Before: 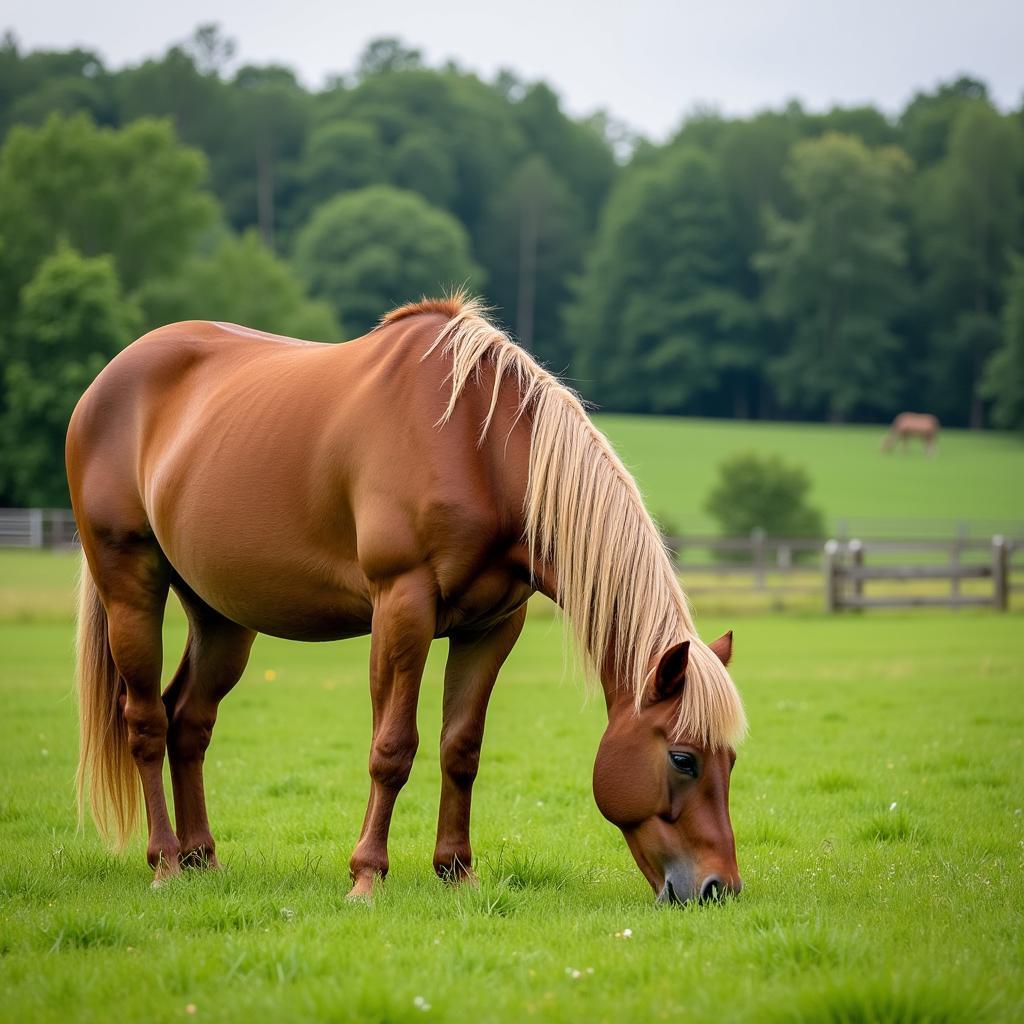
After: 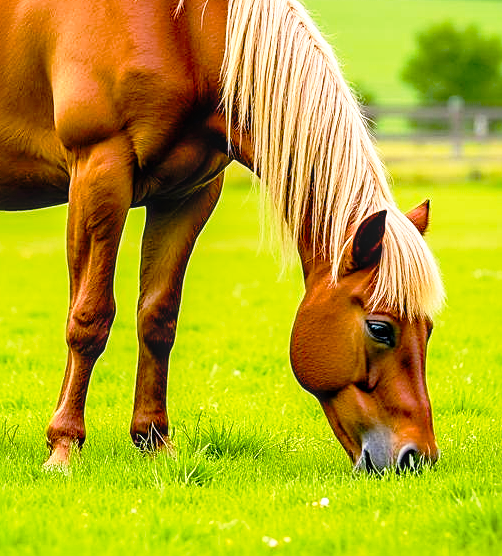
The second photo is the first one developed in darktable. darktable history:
exposure: exposure 0.669 EV, compensate highlight preservation false
crop: left 29.595%, top 42.184%, right 21.29%, bottom 3.479%
color balance rgb: power › hue 211.43°, linear chroma grading › shadows -30.023%, linear chroma grading › global chroma 35.306%, perceptual saturation grading › global saturation 44.819%, perceptual saturation grading › highlights -50.522%, perceptual saturation grading › shadows 31.04%
local contrast: on, module defaults
sharpen: on, module defaults
tone curve: curves: ch0 [(0, 0.009) (0.105, 0.08) (0.195, 0.18) (0.283, 0.316) (0.384, 0.434) (0.485, 0.531) (0.638, 0.69) (0.81, 0.872) (1, 0.977)]; ch1 [(0, 0) (0.161, 0.092) (0.35, 0.33) (0.379, 0.401) (0.456, 0.469) (0.502, 0.5) (0.525, 0.514) (0.586, 0.604) (0.642, 0.645) (0.858, 0.817) (1, 0.942)]; ch2 [(0, 0) (0.371, 0.362) (0.437, 0.437) (0.48, 0.49) (0.53, 0.515) (0.56, 0.571) (0.622, 0.606) (0.881, 0.795) (1, 0.929)], preserve colors none
